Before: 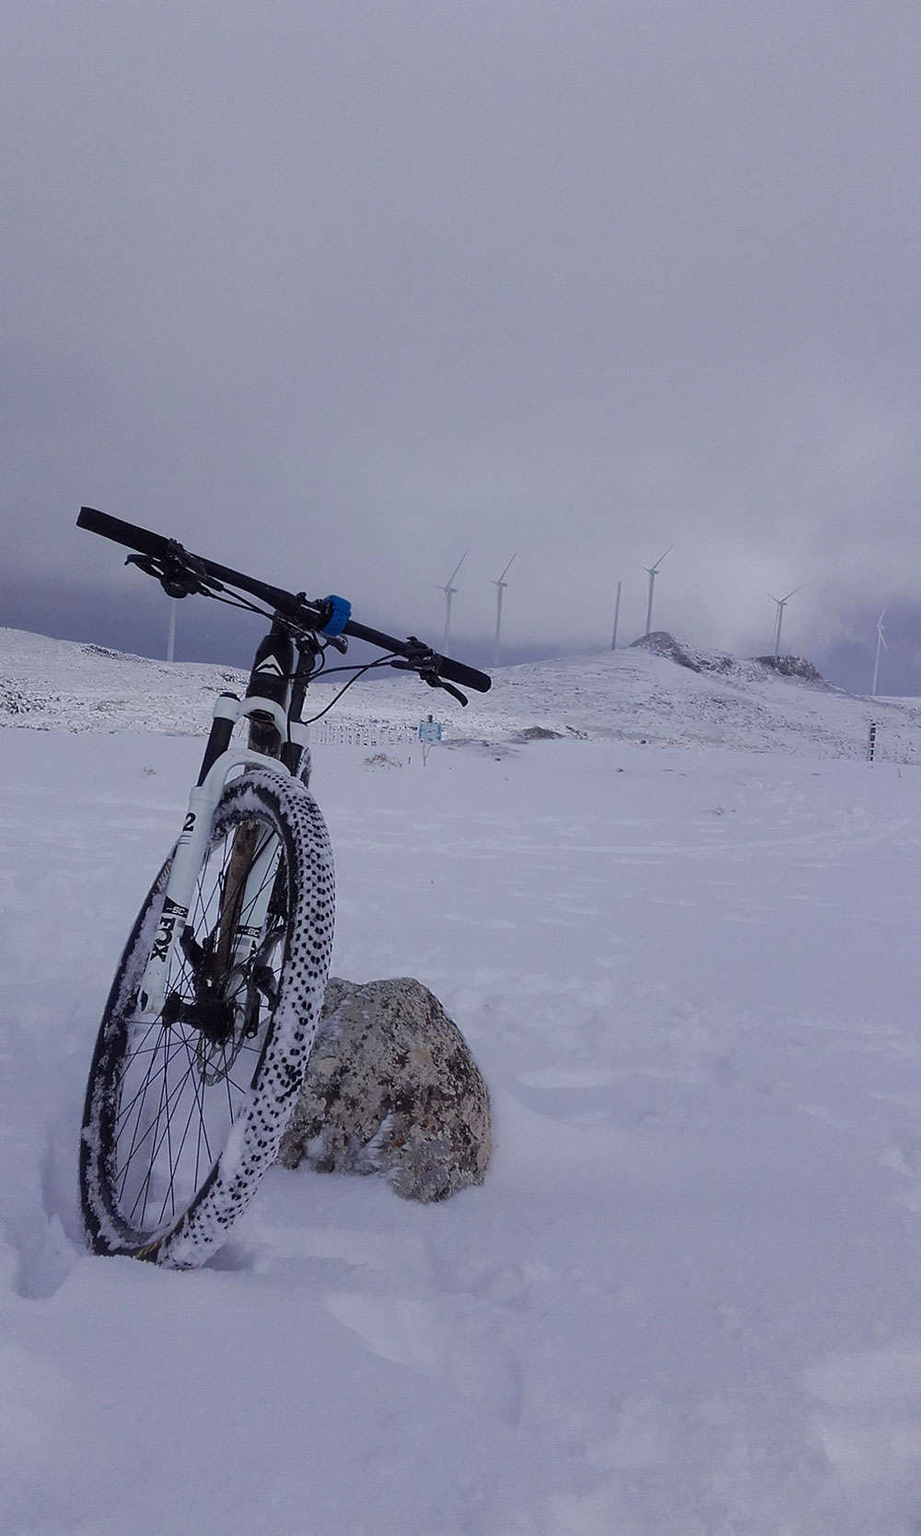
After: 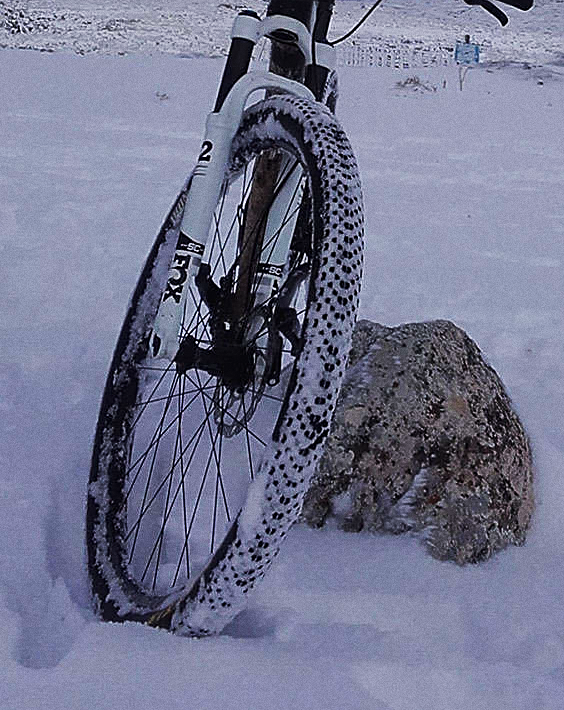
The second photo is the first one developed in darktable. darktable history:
grain: on, module defaults
tone curve: curves: ch0 [(0, 0) (0.003, 0.012) (0.011, 0.015) (0.025, 0.02) (0.044, 0.032) (0.069, 0.044) (0.1, 0.063) (0.136, 0.085) (0.177, 0.121) (0.224, 0.159) (0.277, 0.207) (0.335, 0.261) (0.399, 0.328) (0.468, 0.41) (0.543, 0.506) (0.623, 0.609) (0.709, 0.719) (0.801, 0.82) (0.898, 0.907) (1, 1)], preserve colors none
sharpen: radius 1.967
crop: top 44.483%, right 43.593%, bottom 12.892%
